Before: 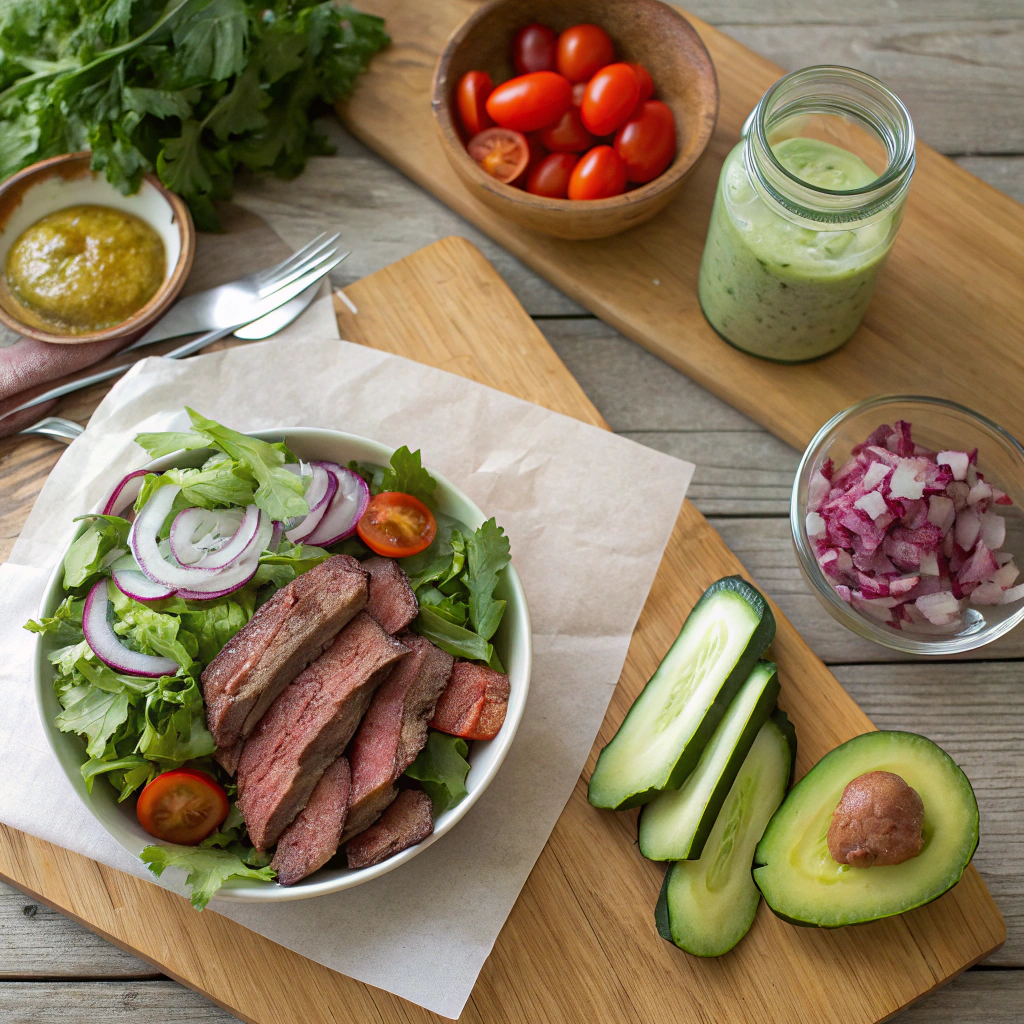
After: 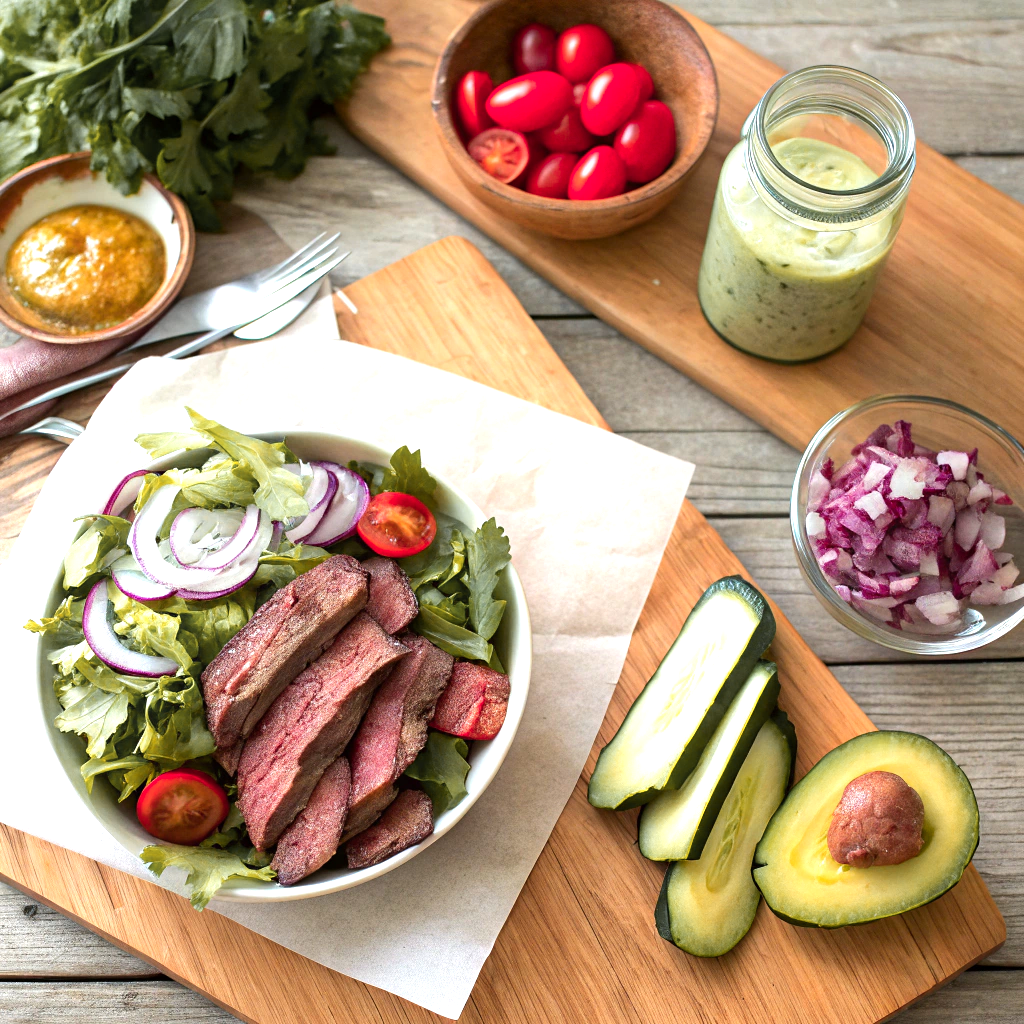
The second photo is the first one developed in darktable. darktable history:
color zones: curves: ch1 [(0.263, 0.53) (0.376, 0.287) (0.487, 0.512) (0.748, 0.547) (1, 0.513)]; ch2 [(0.262, 0.45) (0.751, 0.477)]
exposure: black level correction 0.001, exposure 0.498 EV, compensate highlight preservation false
tone equalizer: -8 EV -0.433 EV, -7 EV -0.412 EV, -6 EV -0.306 EV, -5 EV -0.185 EV, -3 EV 0.228 EV, -2 EV 0.318 EV, -1 EV 0.408 EV, +0 EV 0.422 EV, edges refinement/feathering 500, mask exposure compensation -1.57 EV, preserve details no
